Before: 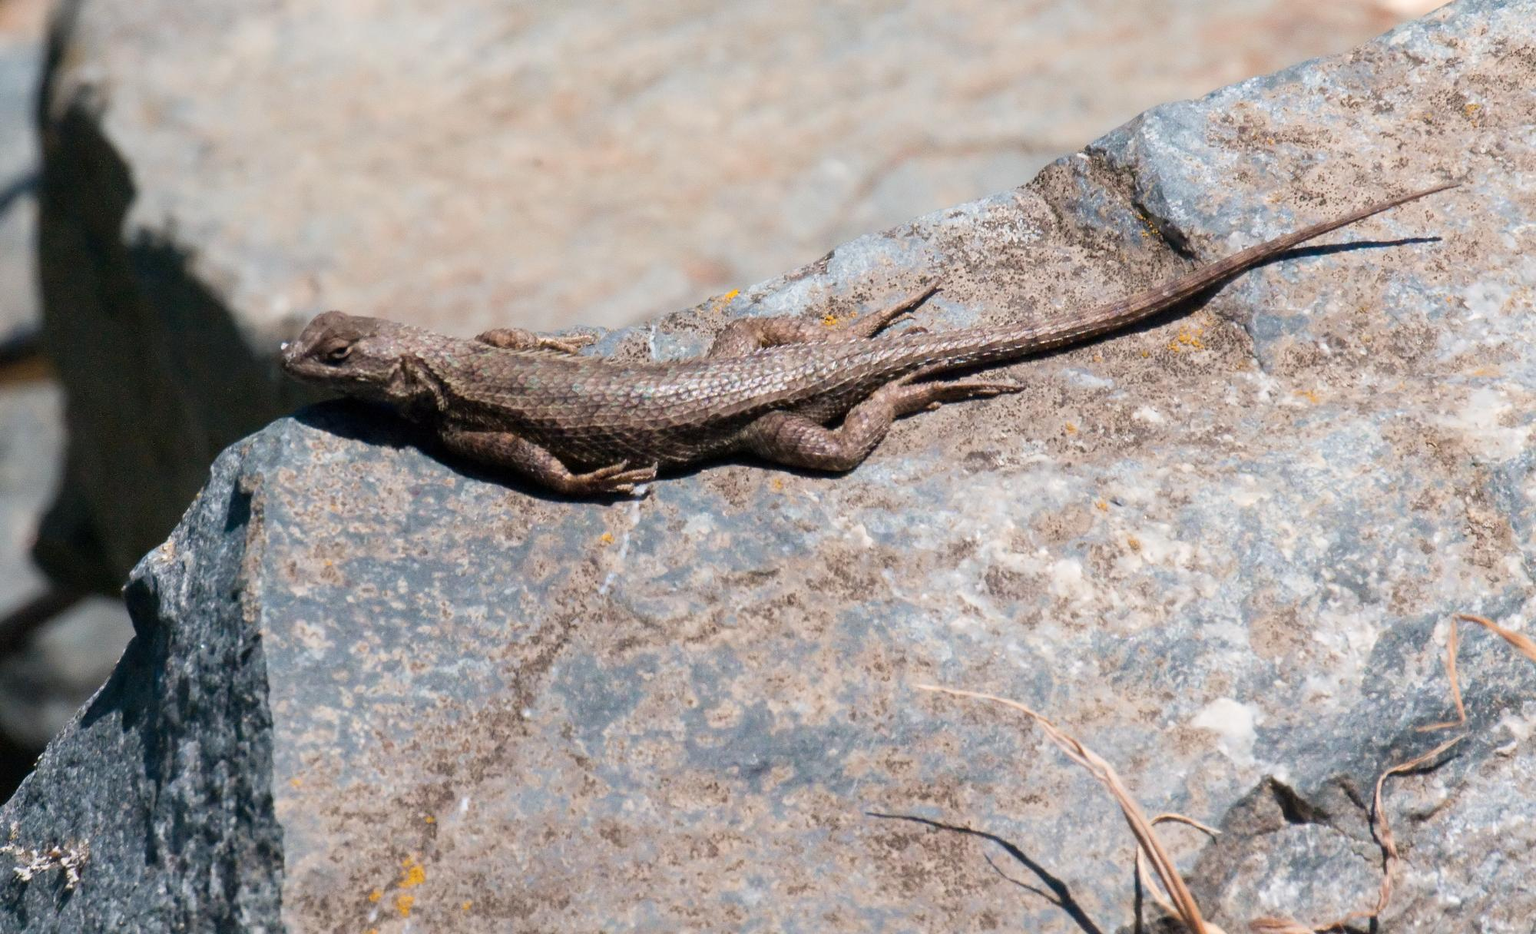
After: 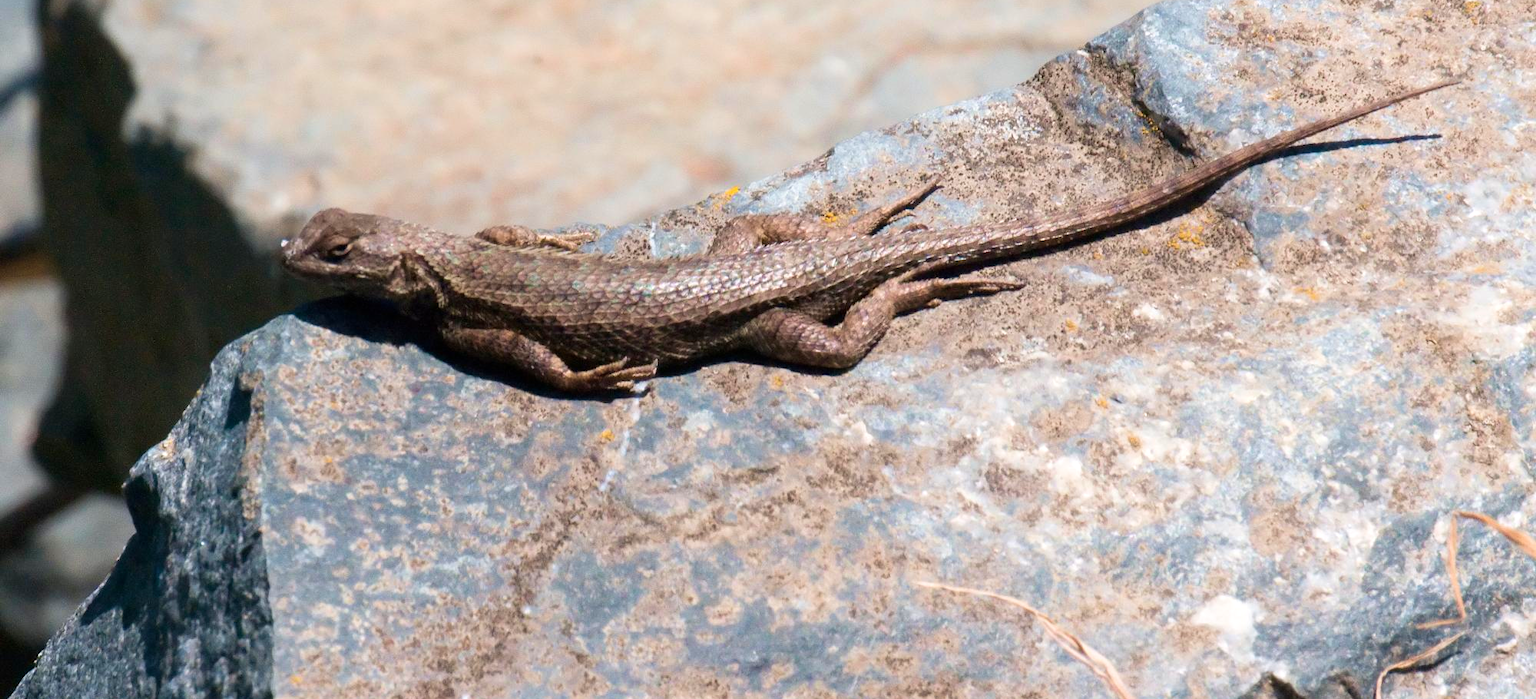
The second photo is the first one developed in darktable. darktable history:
shadows and highlights: radius 93.56, shadows -15.04, white point adjustment 0.259, highlights 30.98, compress 48.24%, soften with gaussian
crop: top 11.065%, bottom 13.947%
exposure: black level correction 0, exposure 0.199 EV, compensate exposure bias true, compensate highlight preservation false
contrast brightness saturation: contrast 0.027, brightness -0.033
velvia: on, module defaults
